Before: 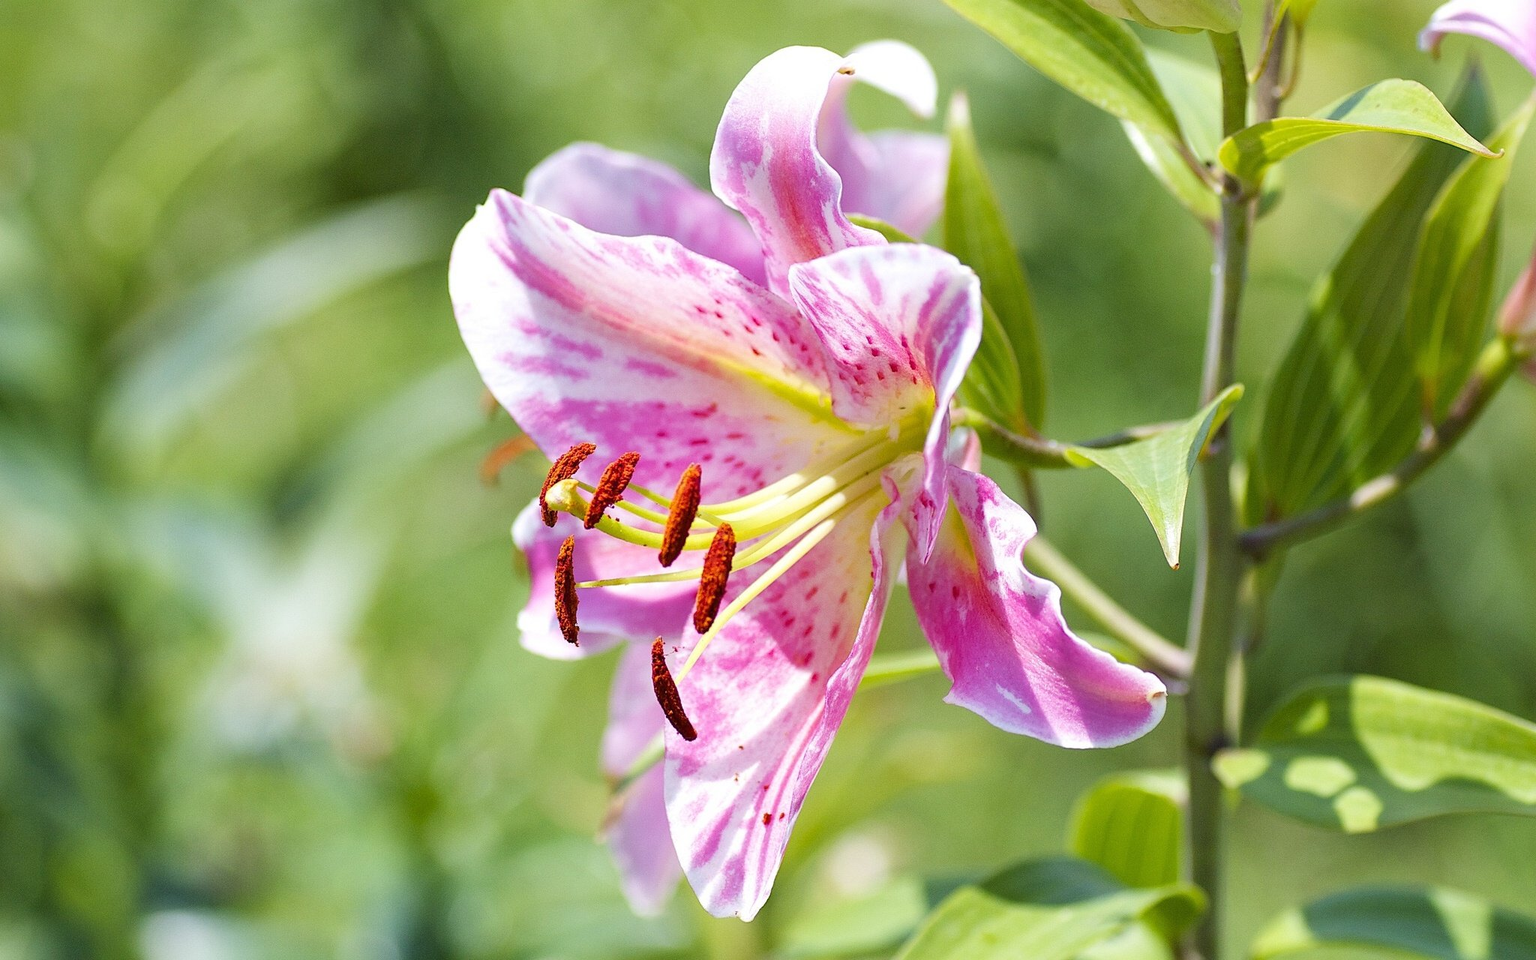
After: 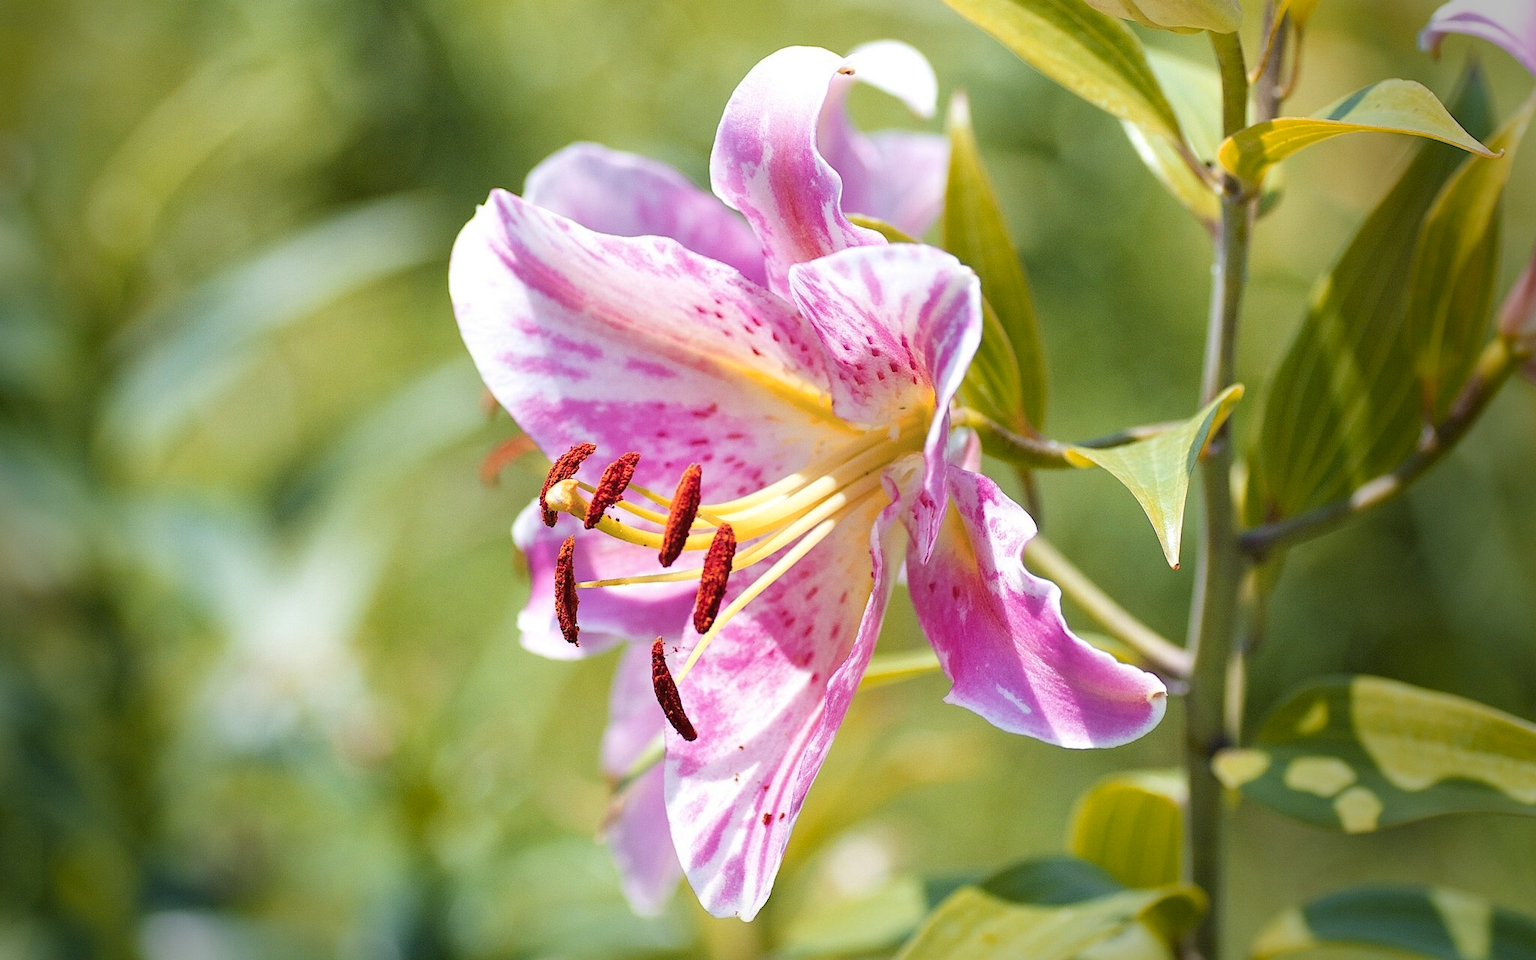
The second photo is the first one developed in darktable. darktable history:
color zones: curves: ch1 [(0, 0.469) (0.072, 0.457) (0.243, 0.494) (0.429, 0.5) (0.571, 0.5) (0.714, 0.5) (0.857, 0.5) (1, 0.469)]; ch2 [(0, 0.499) (0.143, 0.467) (0.242, 0.436) (0.429, 0.493) (0.571, 0.5) (0.714, 0.5) (0.857, 0.5) (1, 0.499)]
vignetting: fall-off start 68.33%, fall-off radius 30%, saturation 0.042, center (-0.066, -0.311), width/height ratio 0.992, shape 0.85, dithering 8-bit output
